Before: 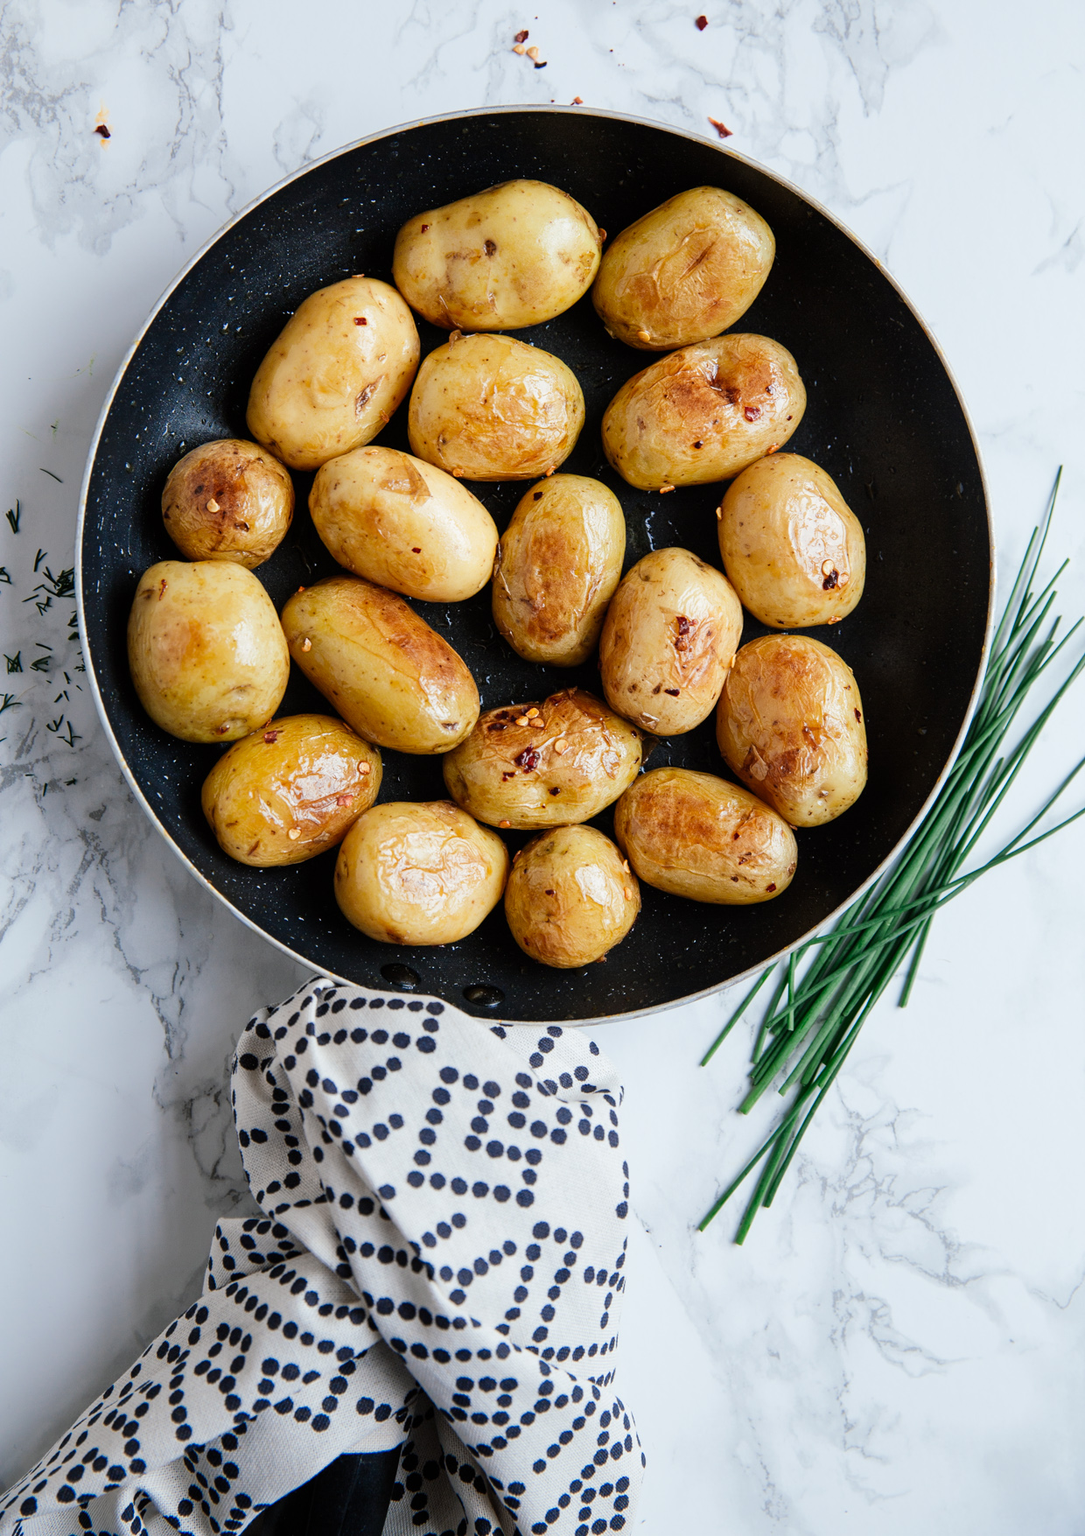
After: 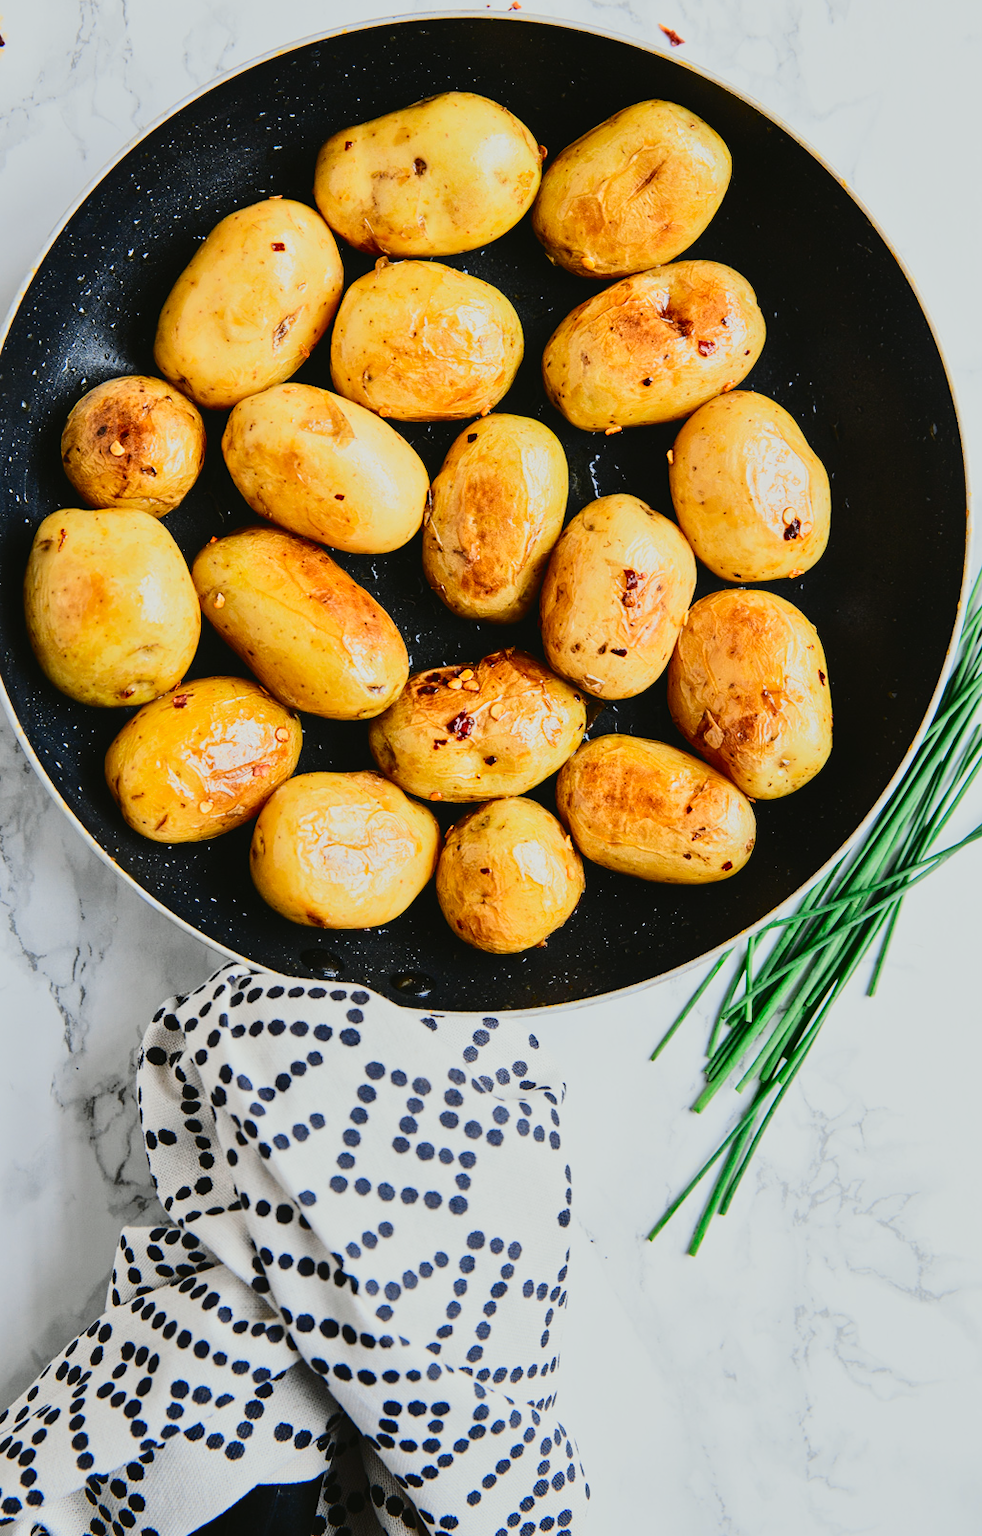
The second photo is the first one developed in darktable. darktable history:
contrast brightness saturation: contrast 0.2, brightness 0.16, saturation 0.22
crop: left 9.807%, top 6.259%, right 7.334%, bottom 2.177%
tone curve: curves: ch0 [(0, 0.03) (0.113, 0.087) (0.207, 0.184) (0.515, 0.612) (0.712, 0.793) (1, 0.946)]; ch1 [(0, 0) (0.172, 0.123) (0.317, 0.279) (0.407, 0.401) (0.476, 0.482) (0.505, 0.499) (0.534, 0.534) (0.632, 0.645) (0.726, 0.745) (1, 1)]; ch2 [(0, 0) (0.411, 0.424) (0.476, 0.492) (0.521, 0.524) (0.541, 0.559) (0.65, 0.699) (1, 1)], color space Lab, independent channels, preserve colors none
tone equalizer: -8 EV -0.002 EV, -7 EV 0.005 EV, -6 EV -0.008 EV, -5 EV 0.007 EV, -4 EV -0.042 EV, -3 EV -0.233 EV, -2 EV -0.662 EV, -1 EV -0.983 EV, +0 EV -0.969 EV, smoothing diameter 2%, edges refinement/feathering 20, mask exposure compensation -1.57 EV, filter diffusion 5
